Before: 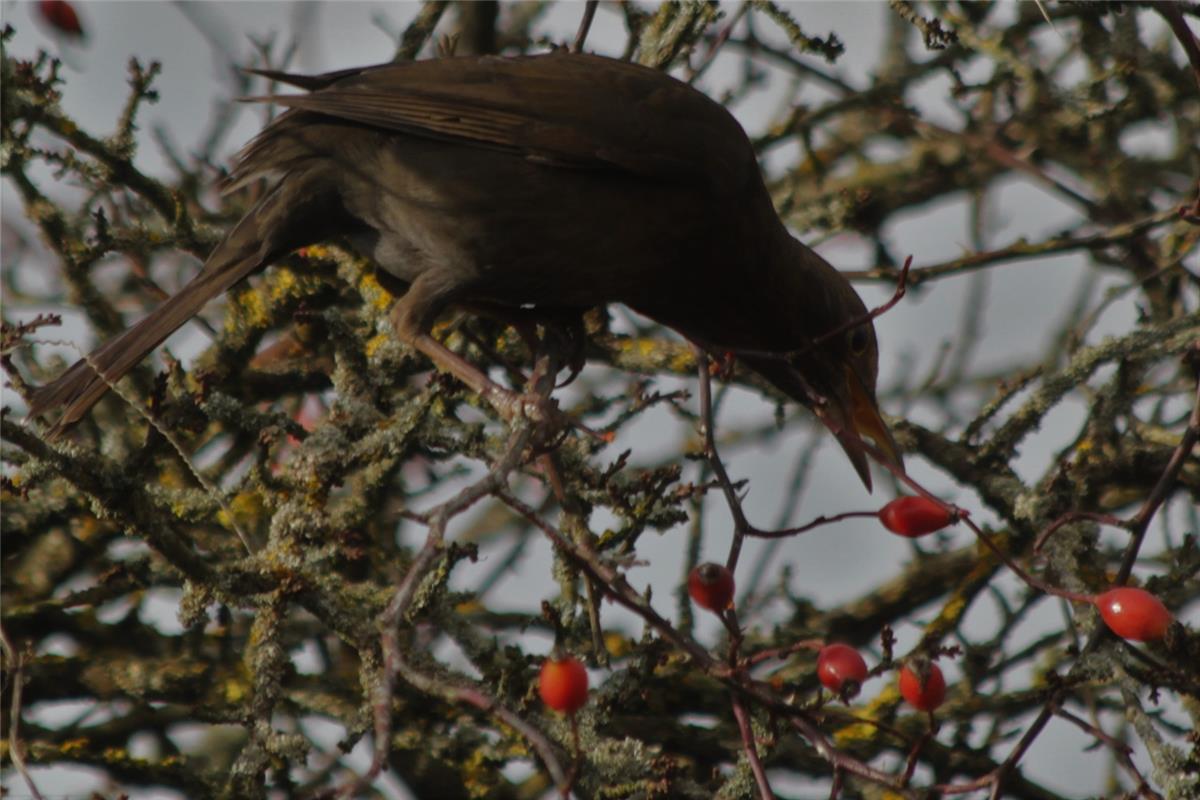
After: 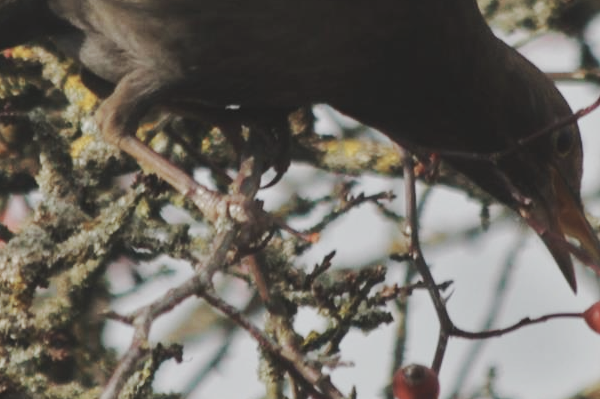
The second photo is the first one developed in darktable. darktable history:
sharpen: radius 5.315, amount 0.314, threshold 26.402
contrast brightness saturation: contrast -0.062, saturation -0.392
crop: left 24.588%, top 24.954%, right 25.333%, bottom 25.057%
base curve: curves: ch0 [(0, 0.007) (0.028, 0.063) (0.121, 0.311) (0.46, 0.743) (0.859, 0.957) (1, 1)], preserve colors none
